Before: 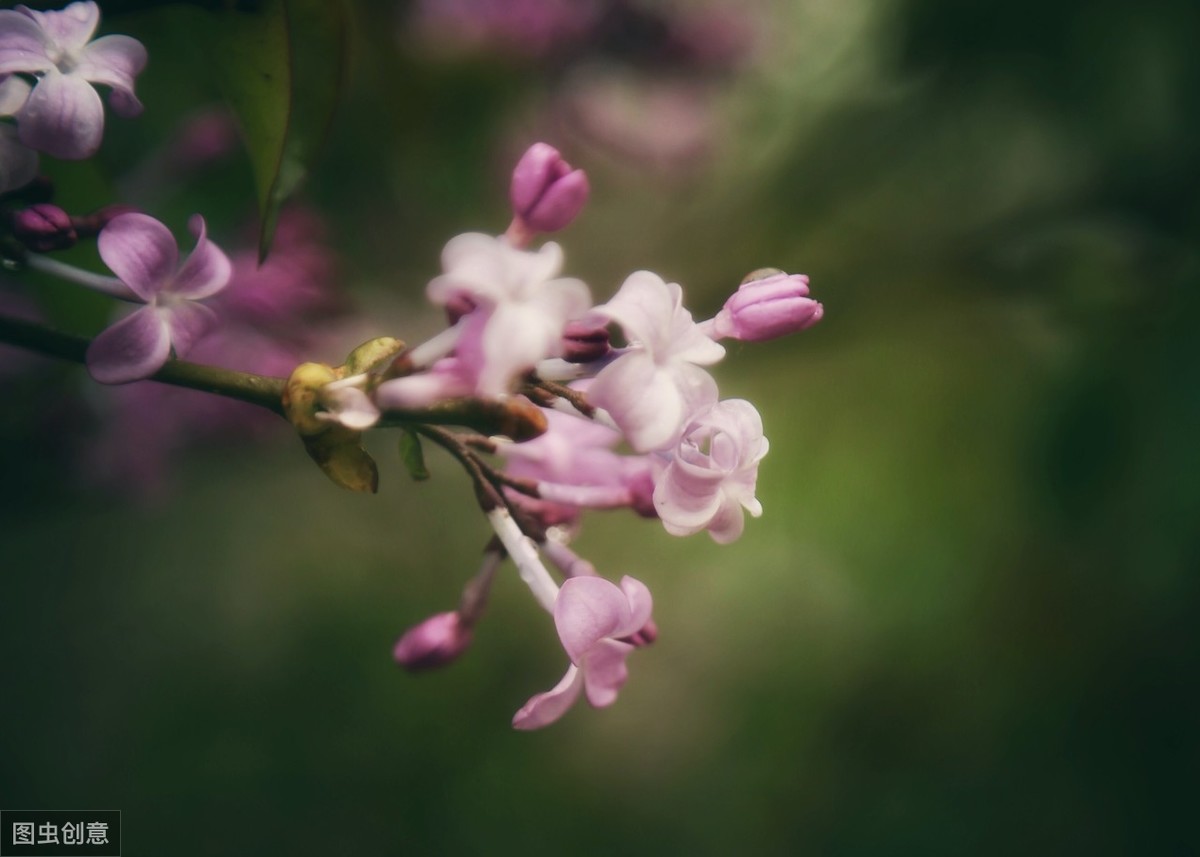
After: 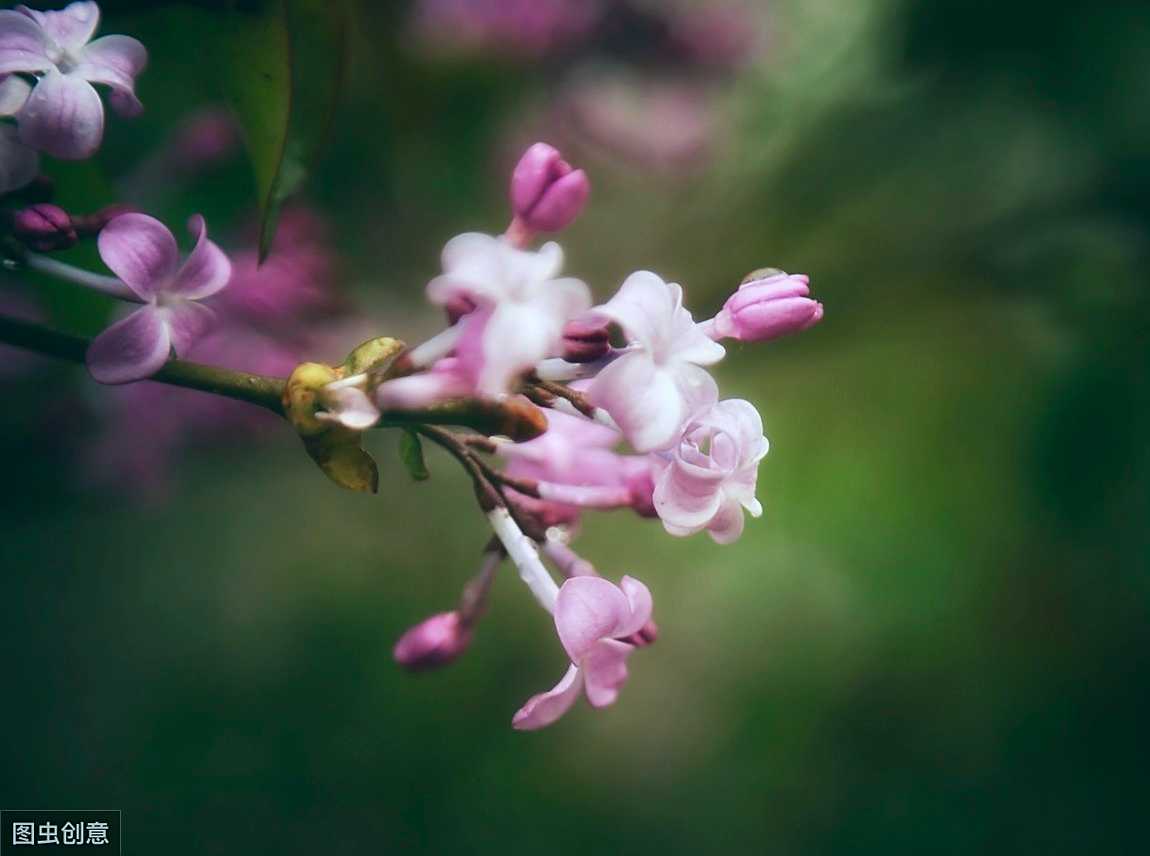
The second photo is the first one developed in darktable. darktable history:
crop: right 4.149%, bottom 0.043%
exposure: exposure 0.177 EV, compensate highlight preservation false
color calibration: illuminant F (fluorescent), F source F9 (Cool White Deluxe 4150 K) – high CRI, x 0.374, y 0.373, temperature 4153.96 K
tone equalizer: on, module defaults
sharpen: on, module defaults
